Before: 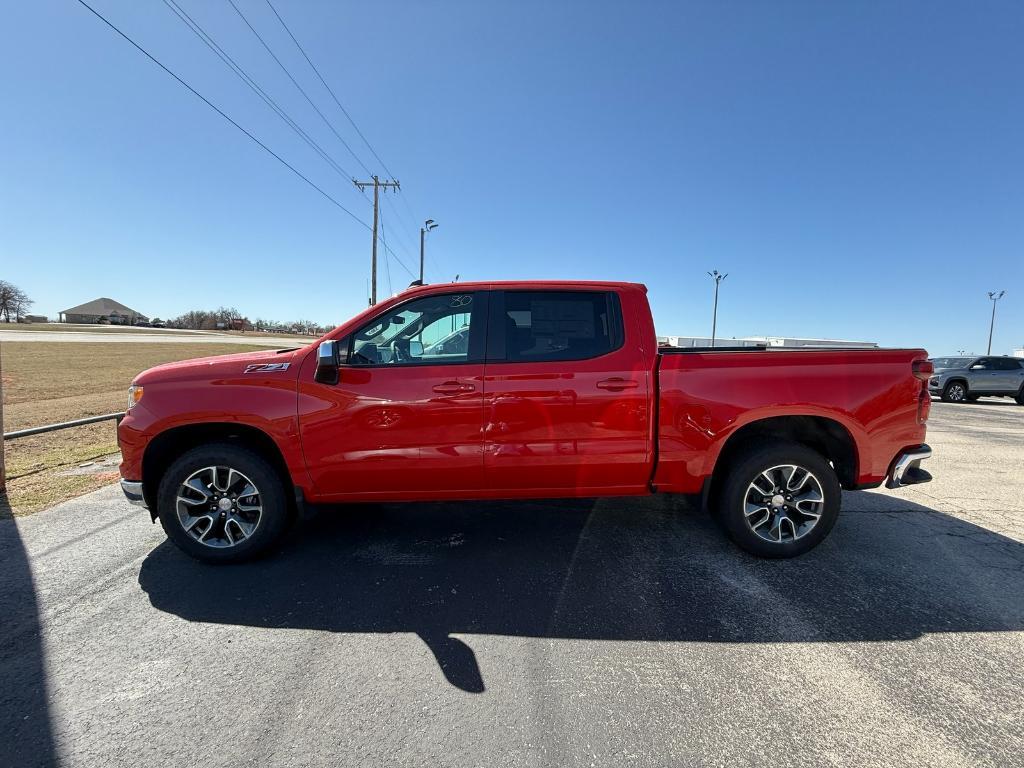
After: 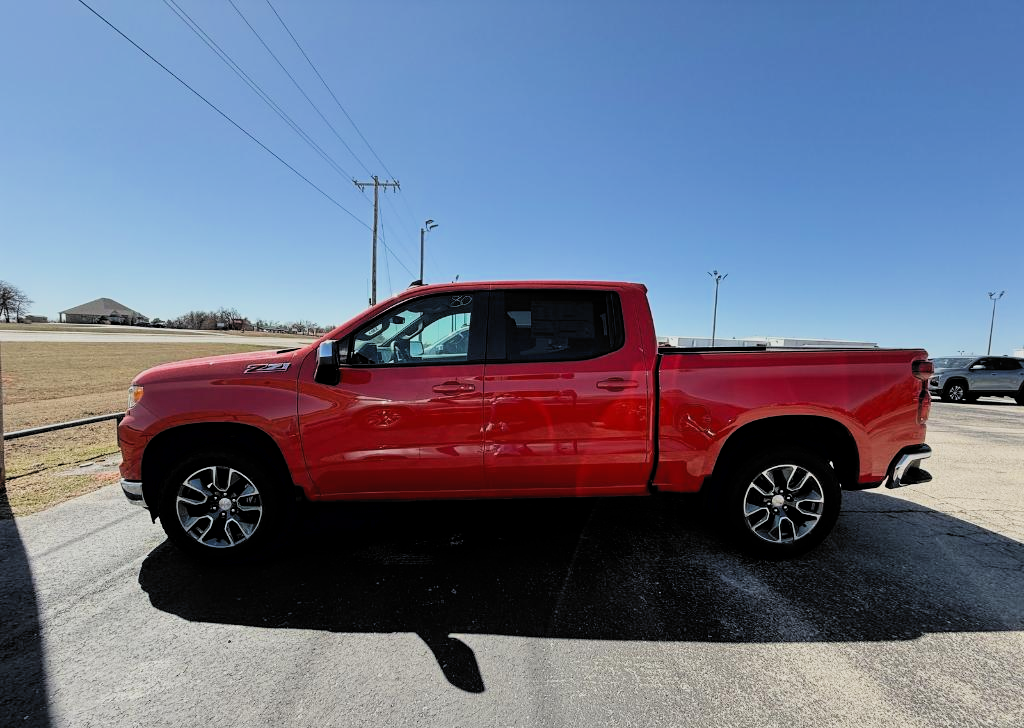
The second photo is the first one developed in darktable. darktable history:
crop and rotate: top 0.011%, bottom 5.181%
filmic rgb: black relative exposure -5.01 EV, white relative exposure 4 EV, threshold 5.98 EV, hardness 2.89, contrast 1.199, highlights saturation mix -28.66%, color science v6 (2022), enable highlight reconstruction true
